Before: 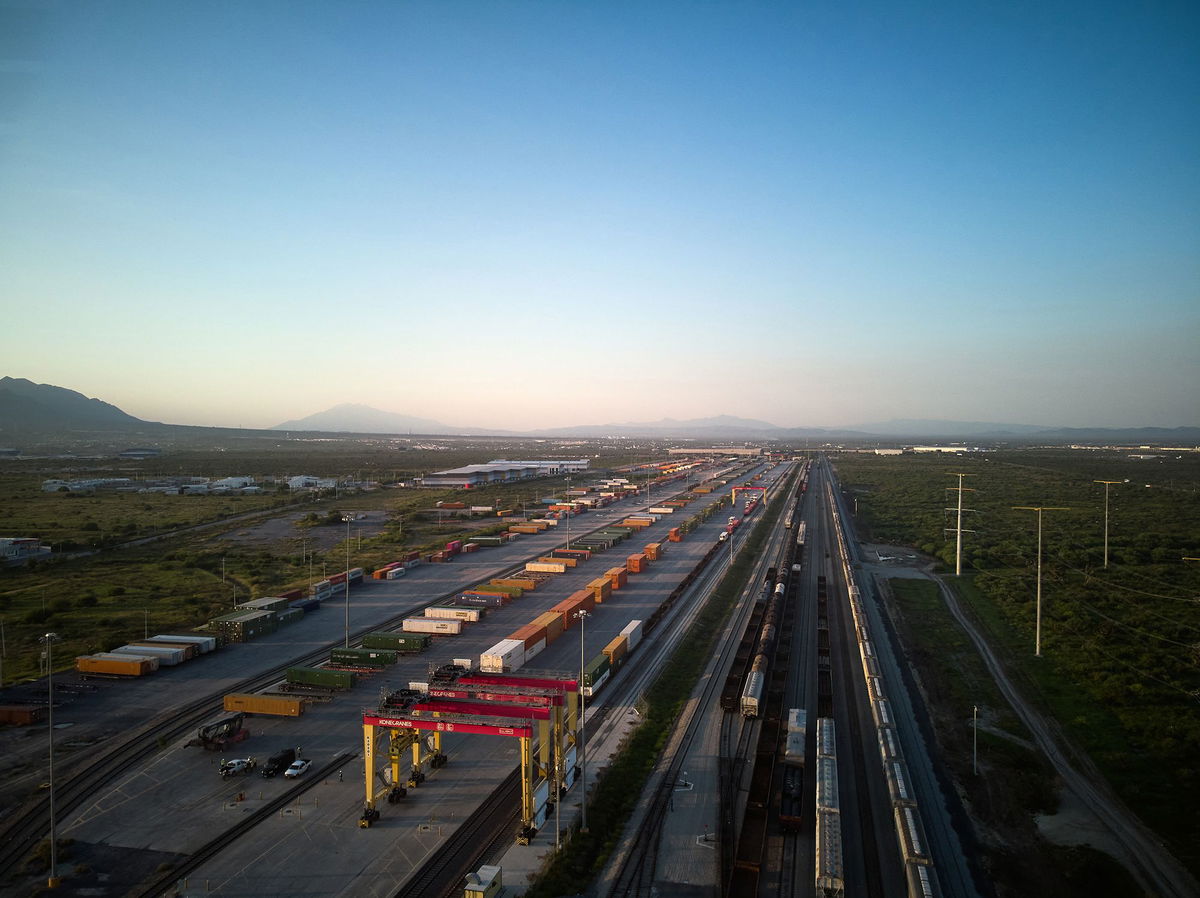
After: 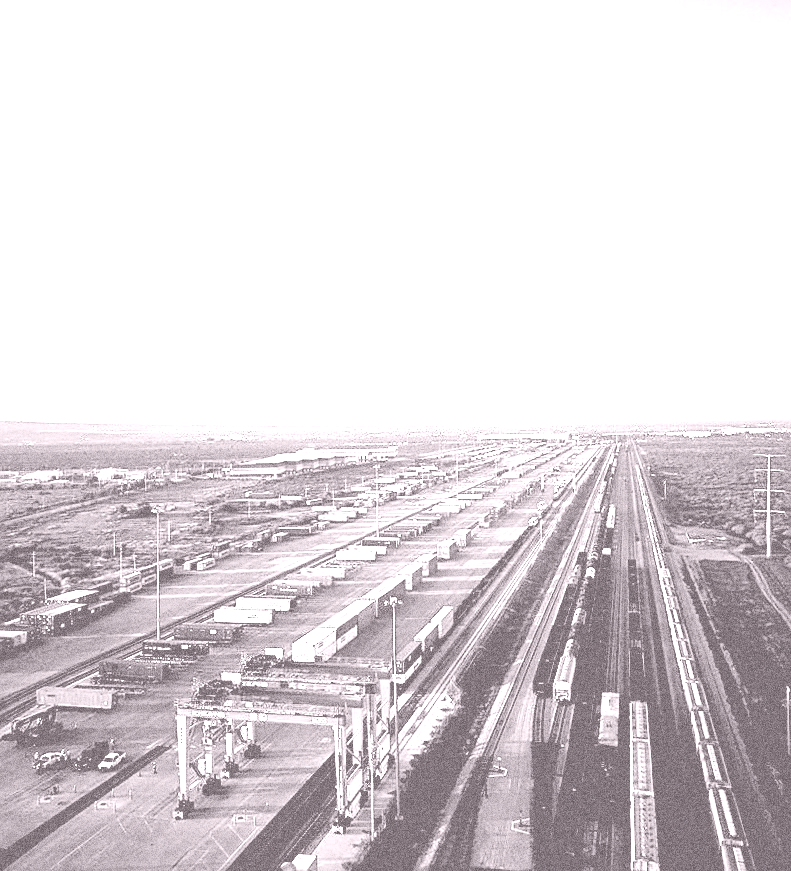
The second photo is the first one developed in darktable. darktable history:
crop and rotate: left 15.754%, right 17.579%
rotate and perspective: rotation -1°, crop left 0.011, crop right 0.989, crop top 0.025, crop bottom 0.975
exposure: black level correction 0.011, exposure 1.088 EV, compensate exposure bias true, compensate highlight preservation false
colorize: hue 25.2°, saturation 83%, source mix 82%, lightness 79%, version 1
grain: coarseness 10.62 ISO, strength 55.56%
sharpen: on, module defaults
local contrast: mode bilateral grid, contrast 25, coarseness 60, detail 151%, midtone range 0.2
